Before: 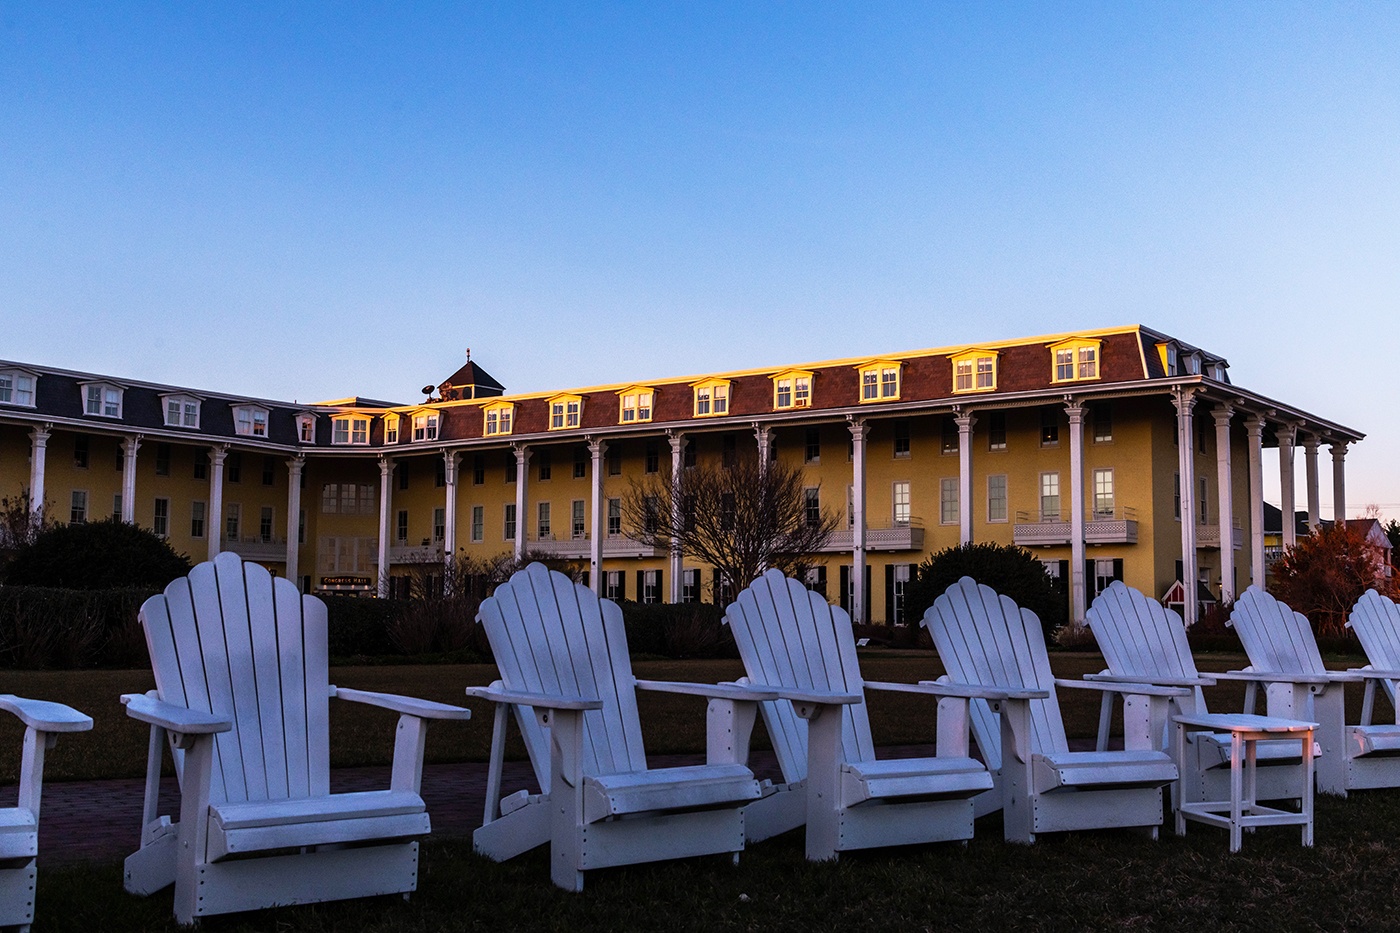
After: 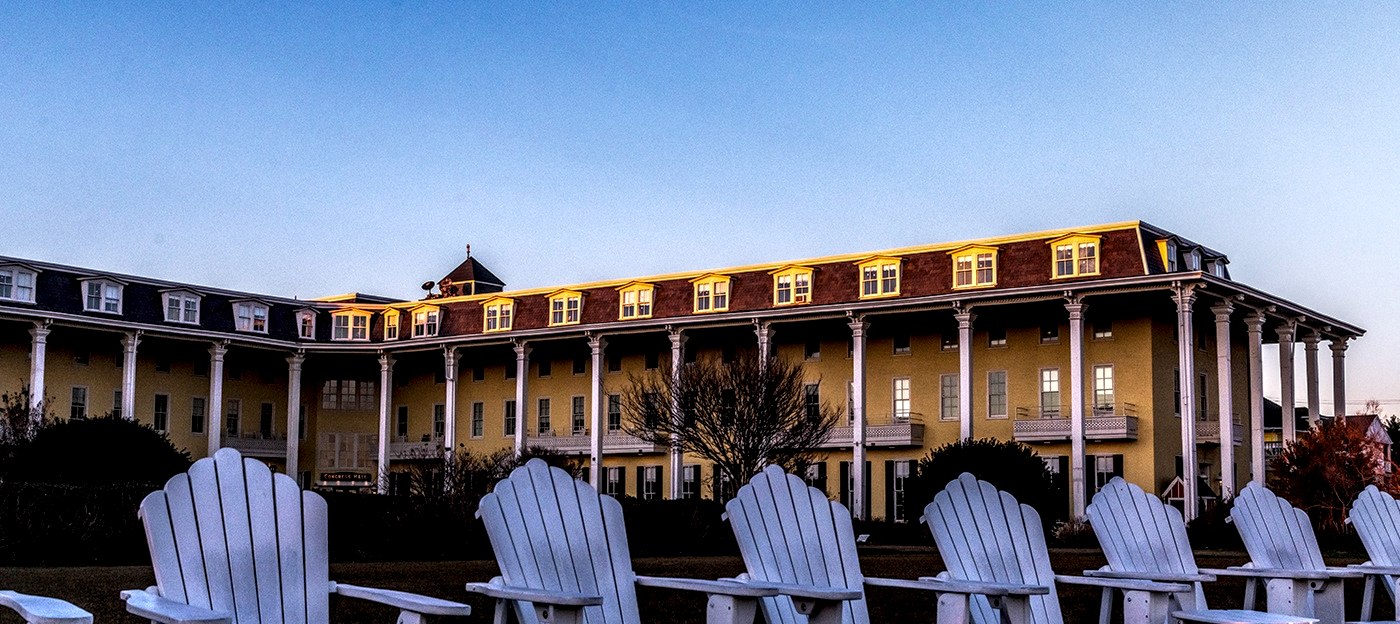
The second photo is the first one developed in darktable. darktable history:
local contrast: highlights 22%, detail 196%
crop: top 11.186%, bottom 21.839%
shadows and highlights: radius 126.15, shadows 21.07, highlights -21.36, low approximation 0.01
